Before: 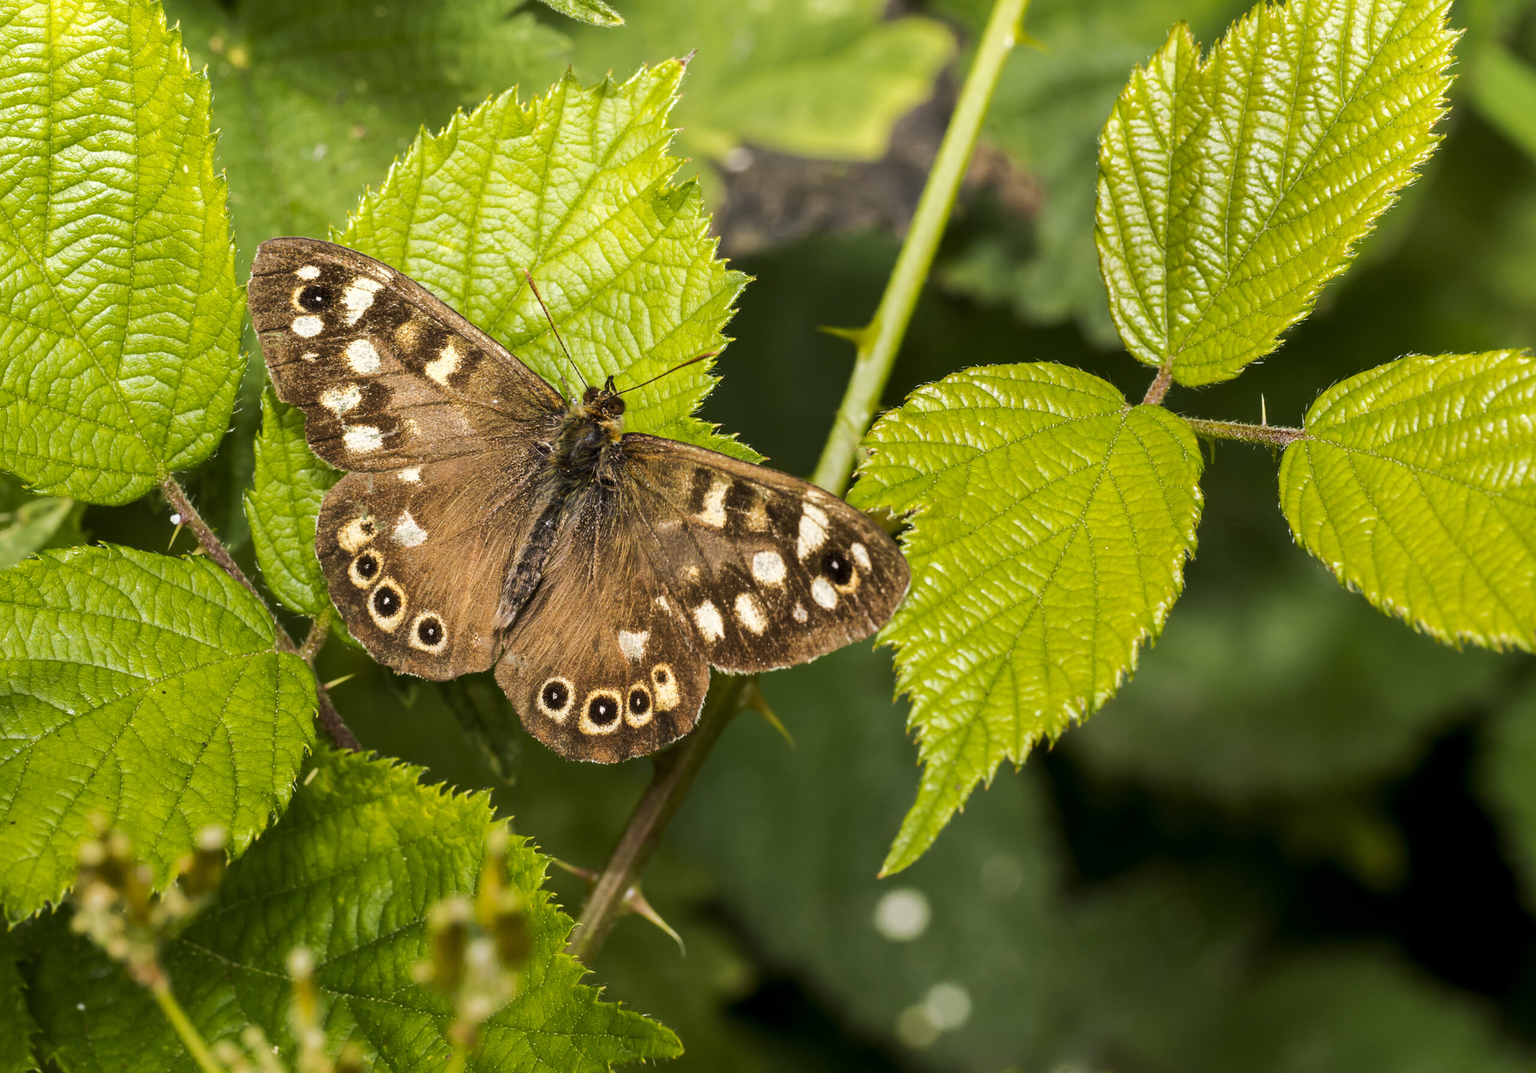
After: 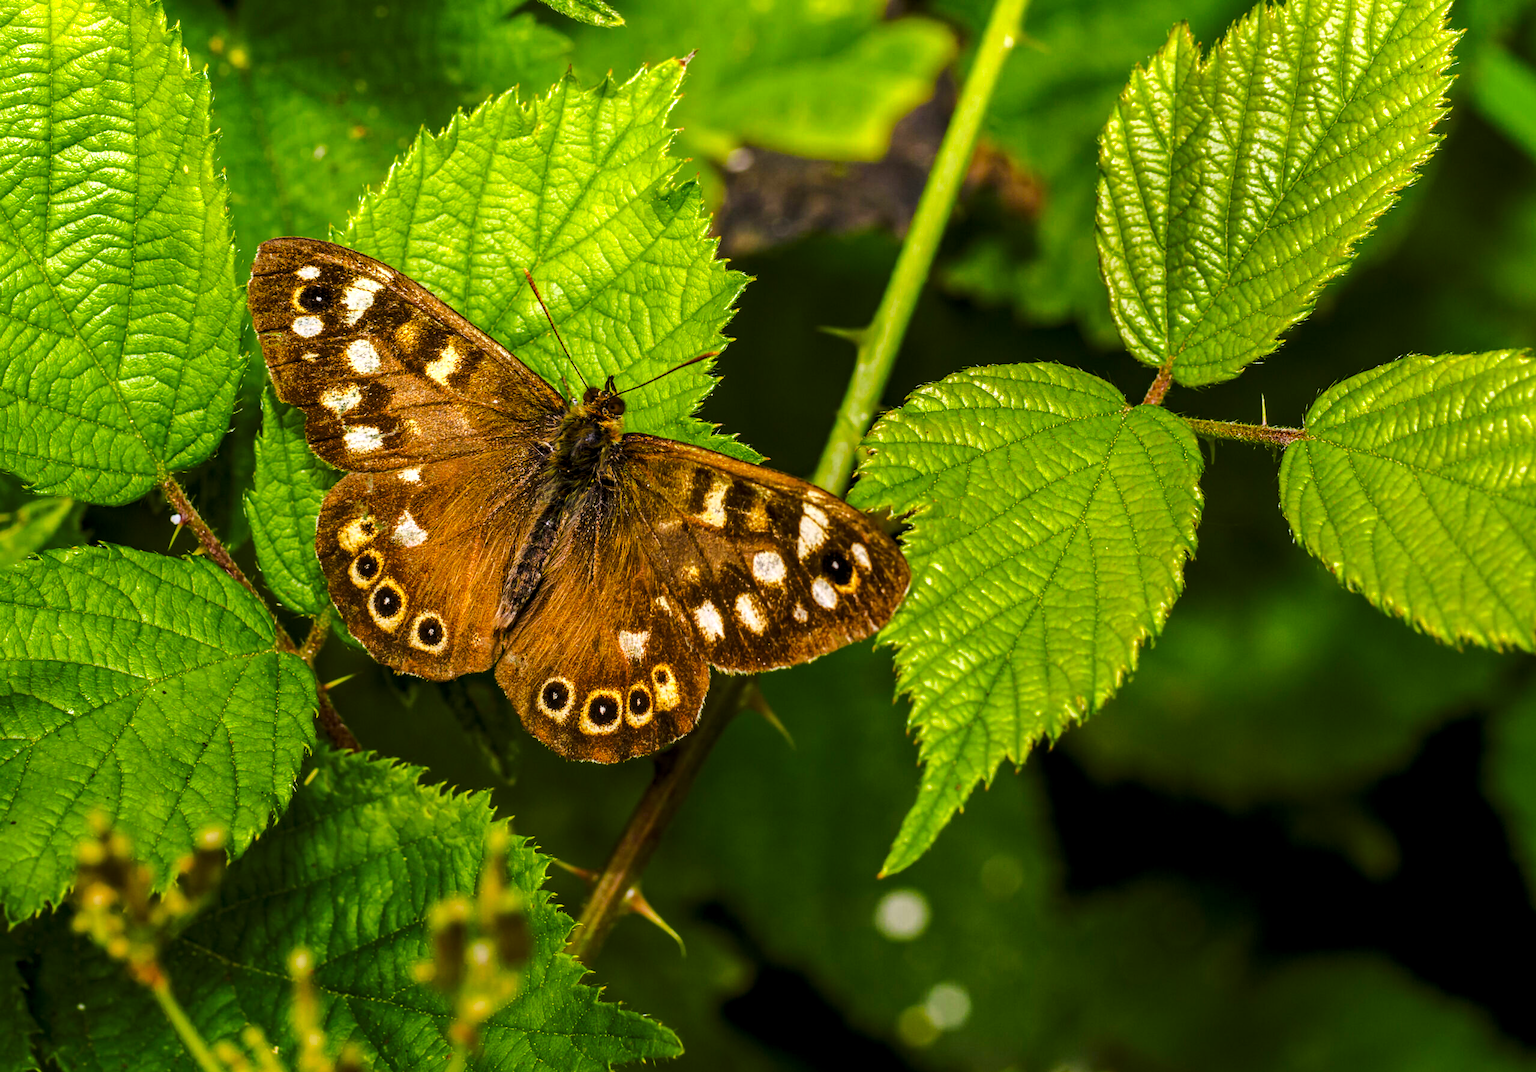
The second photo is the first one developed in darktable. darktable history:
color correction: saturation 2.15
levels: levels [0.029, 0.545, 0.971]
haze removal: compatibility mode true, adaptive false
local contrast: on, module defaults
